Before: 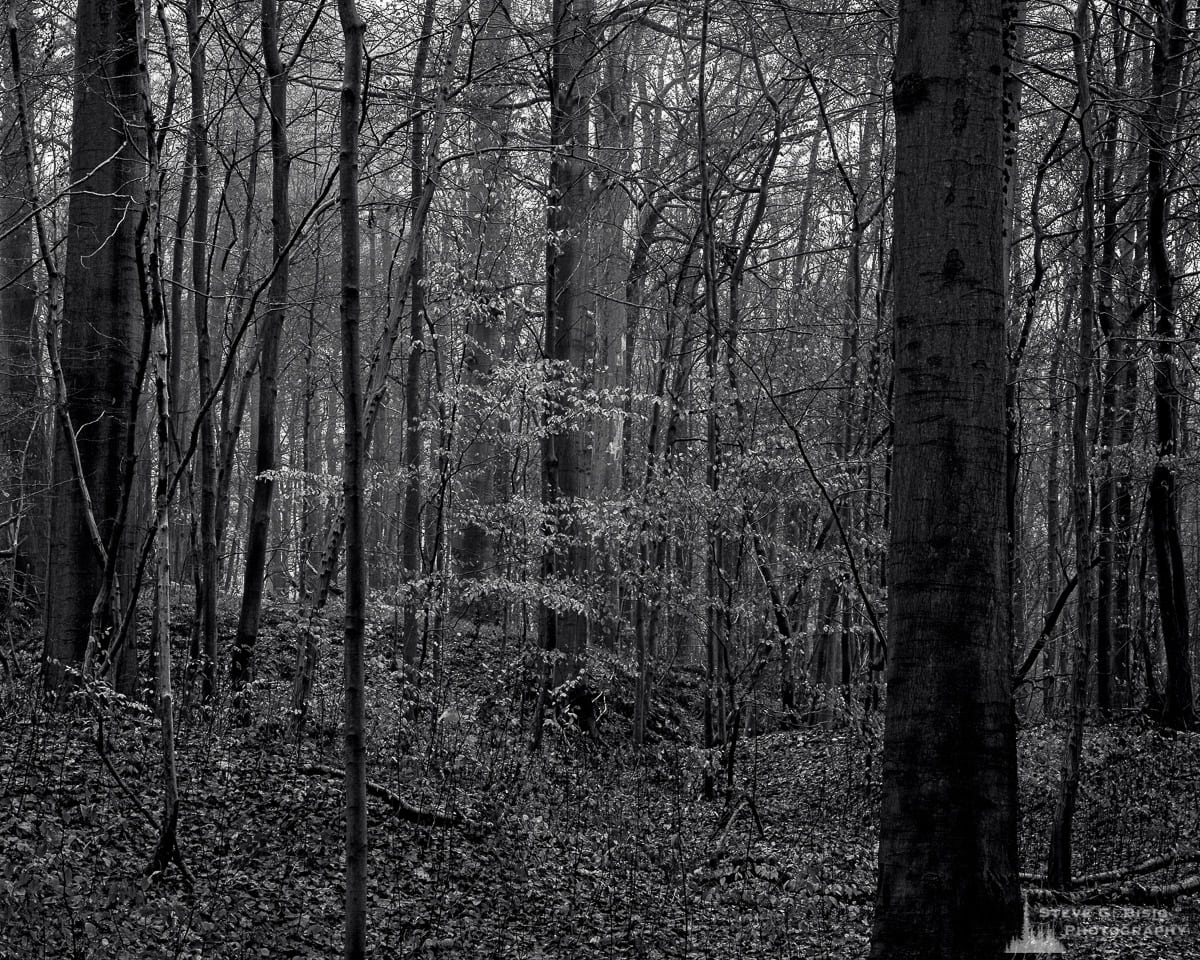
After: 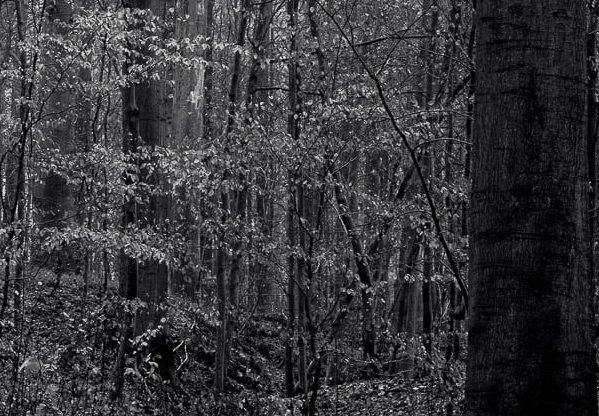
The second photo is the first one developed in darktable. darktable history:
crop: left 34.939%, top 36.607%, right 15.079%, bottom 20.027%
